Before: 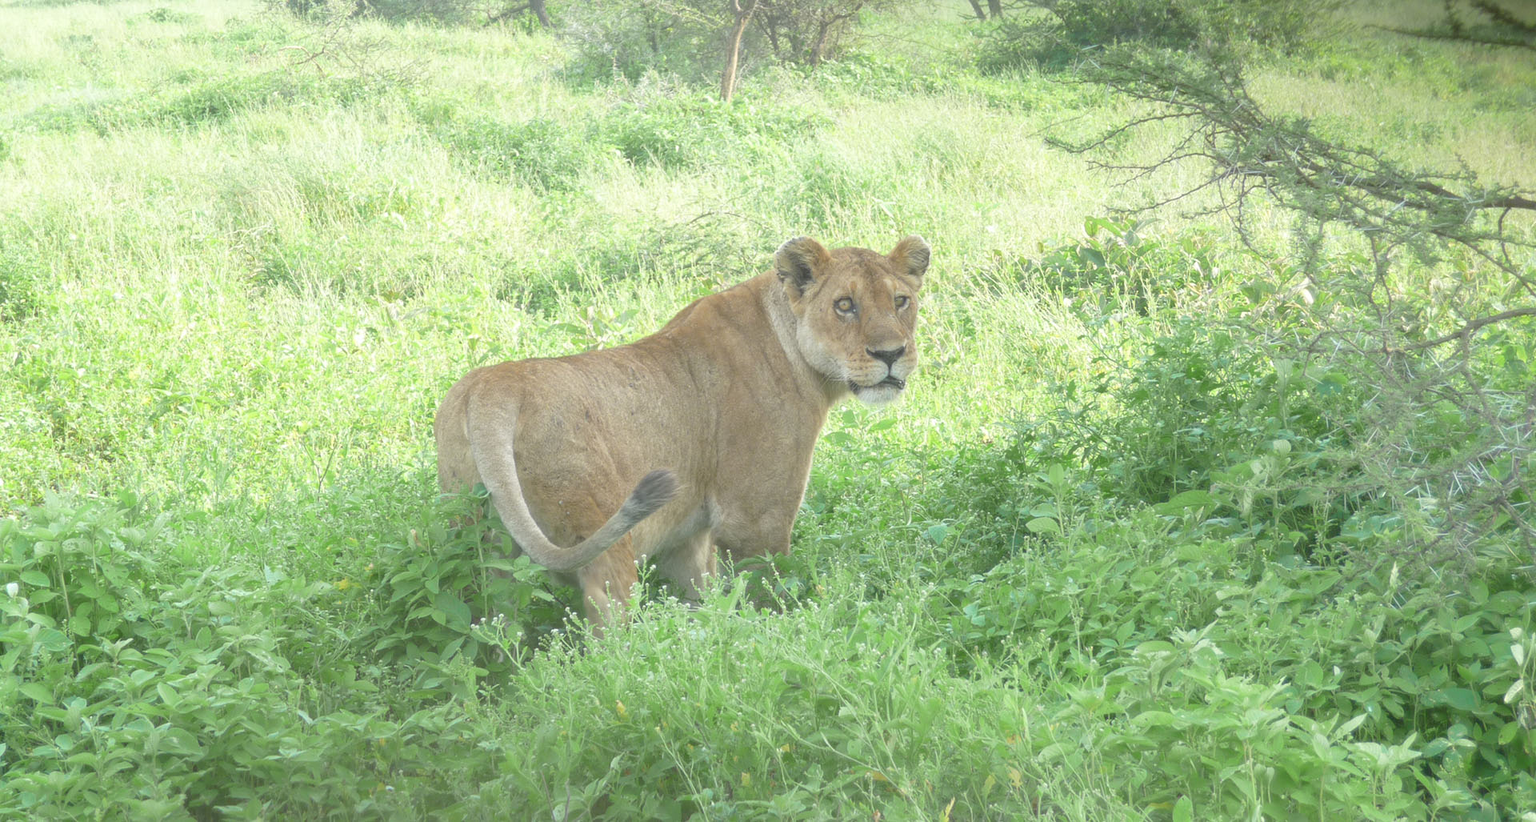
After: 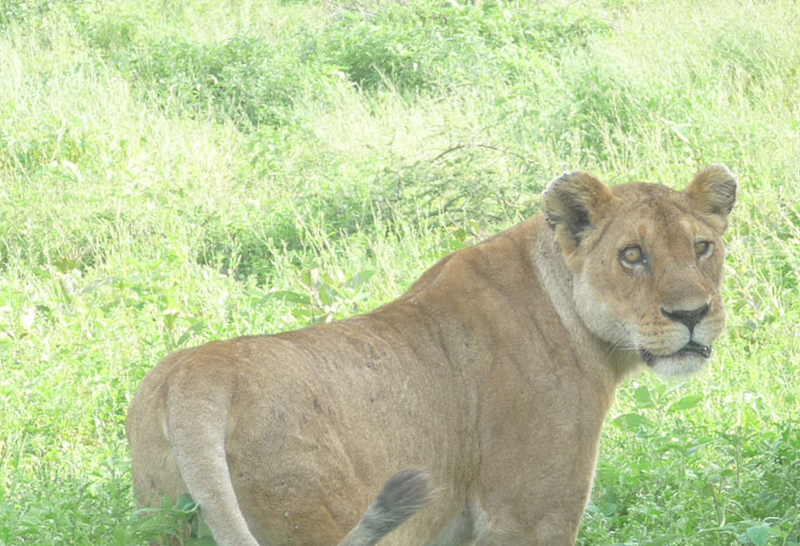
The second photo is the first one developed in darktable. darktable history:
crop: left 20.248%, top 10.86%, right 35.675%, bottom 34.321%
rotate and perspective: rotation -2.12°, lens shift (vertical) 0.009, lens shift (horizontal) -0.008, automatic cropping original format, crop left 0.036, crop right 0.964, crop top 0.05, crop bottom 0.959
